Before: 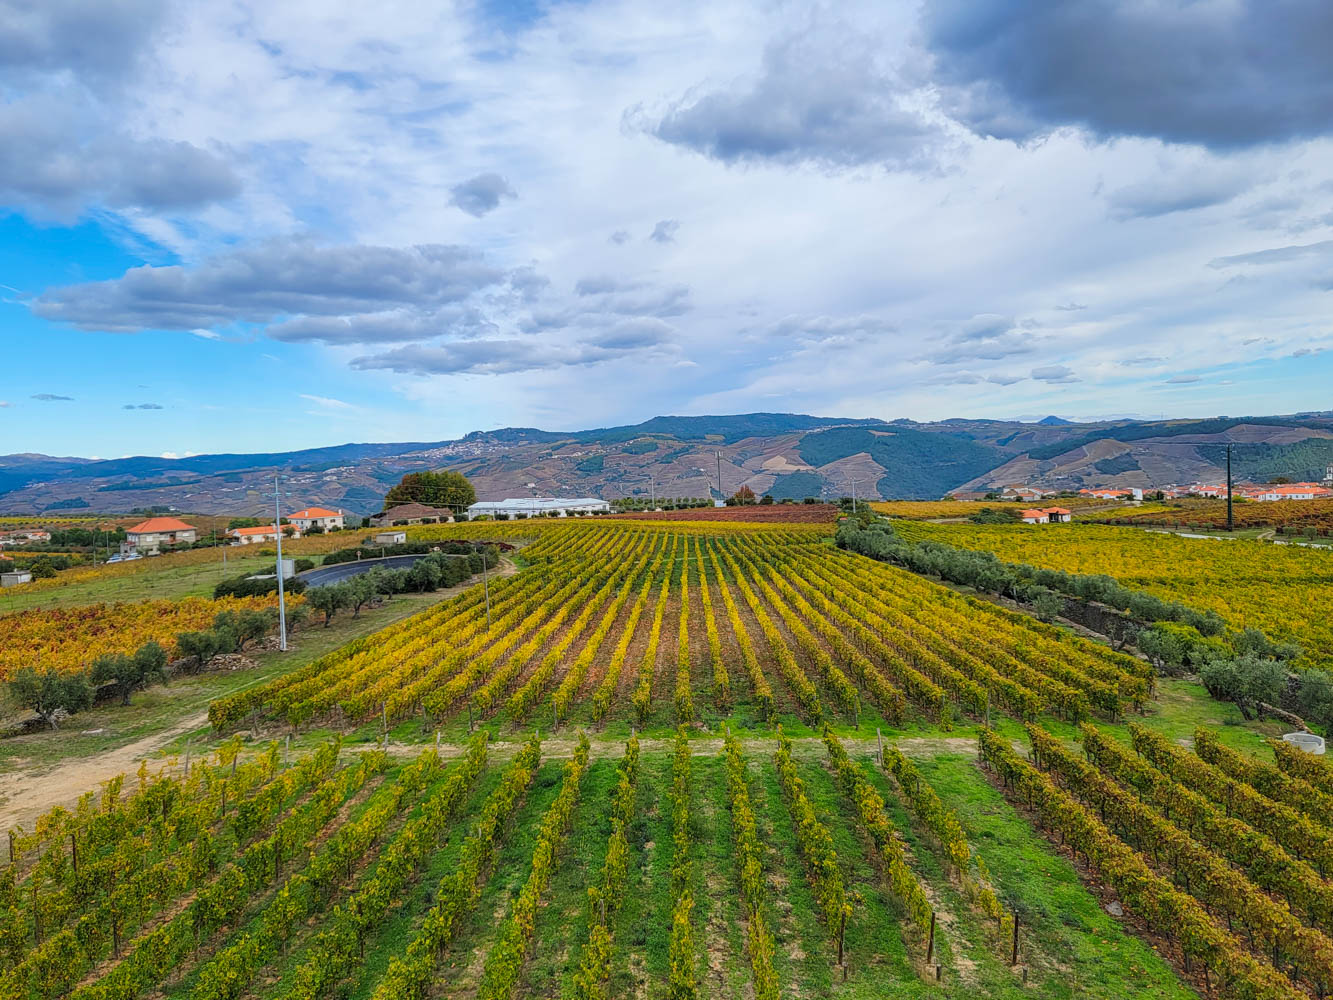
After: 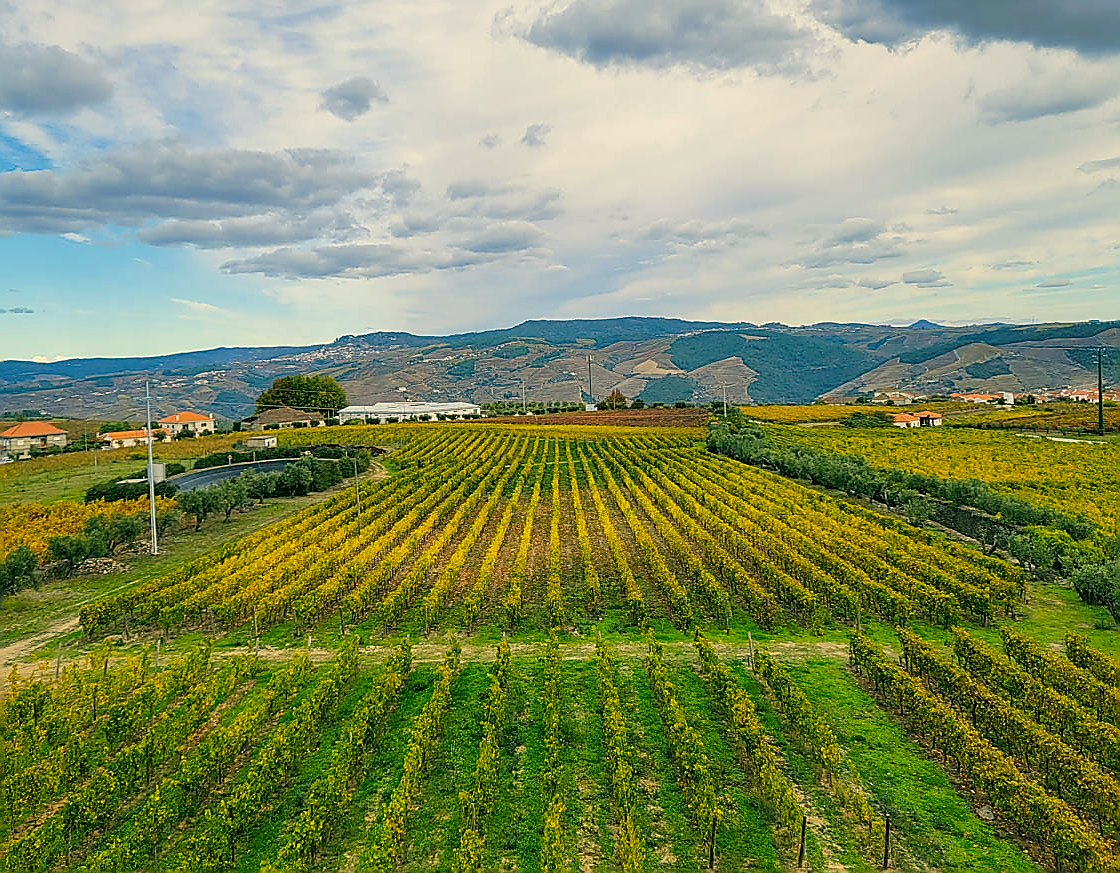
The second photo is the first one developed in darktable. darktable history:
crop and rotate: left 9.717%, top 9.623%, right 6.203%, bottom 2.983%
sharpen: radius 1.371, amount 1.235, threshold 0.777
color correction: highlights a* 5.07, highlights b* 24.48, shadows a* -16, shadows b* 3.82
